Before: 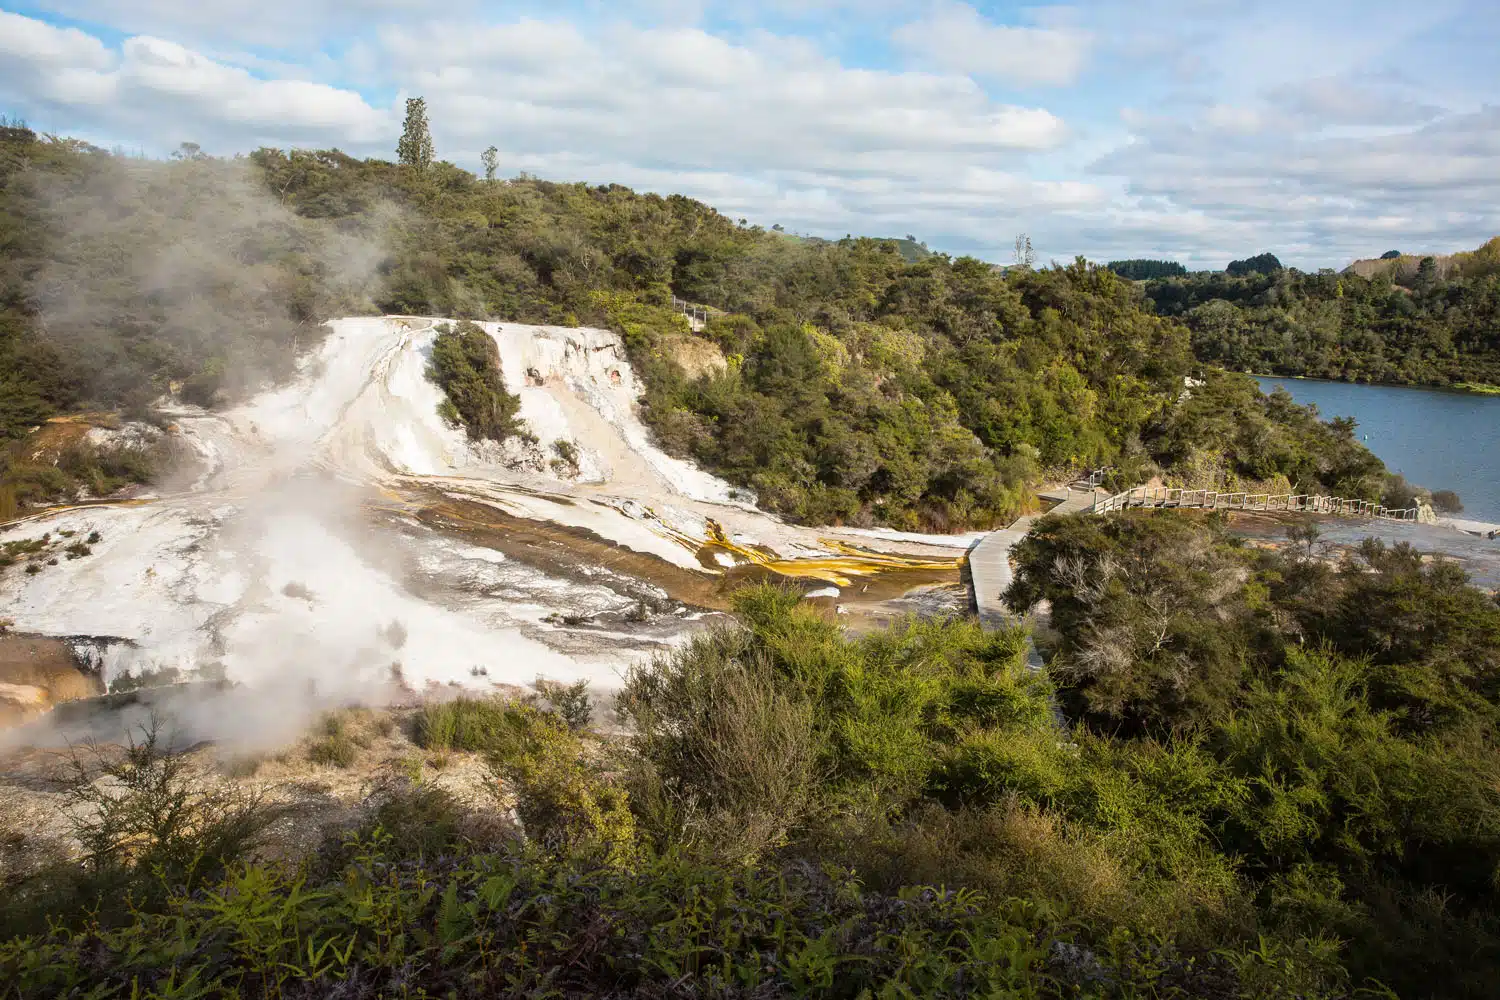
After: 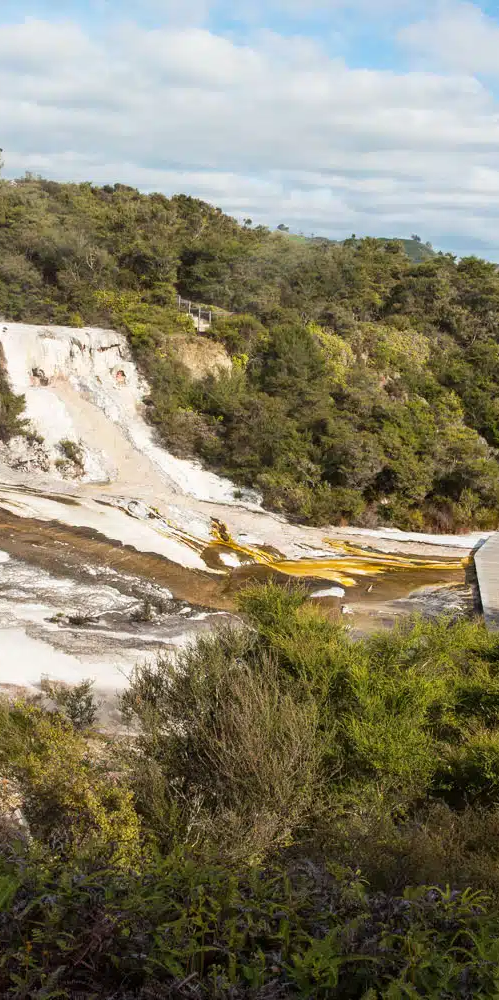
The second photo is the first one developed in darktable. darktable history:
crop: left 33.046%, right 33.628%
